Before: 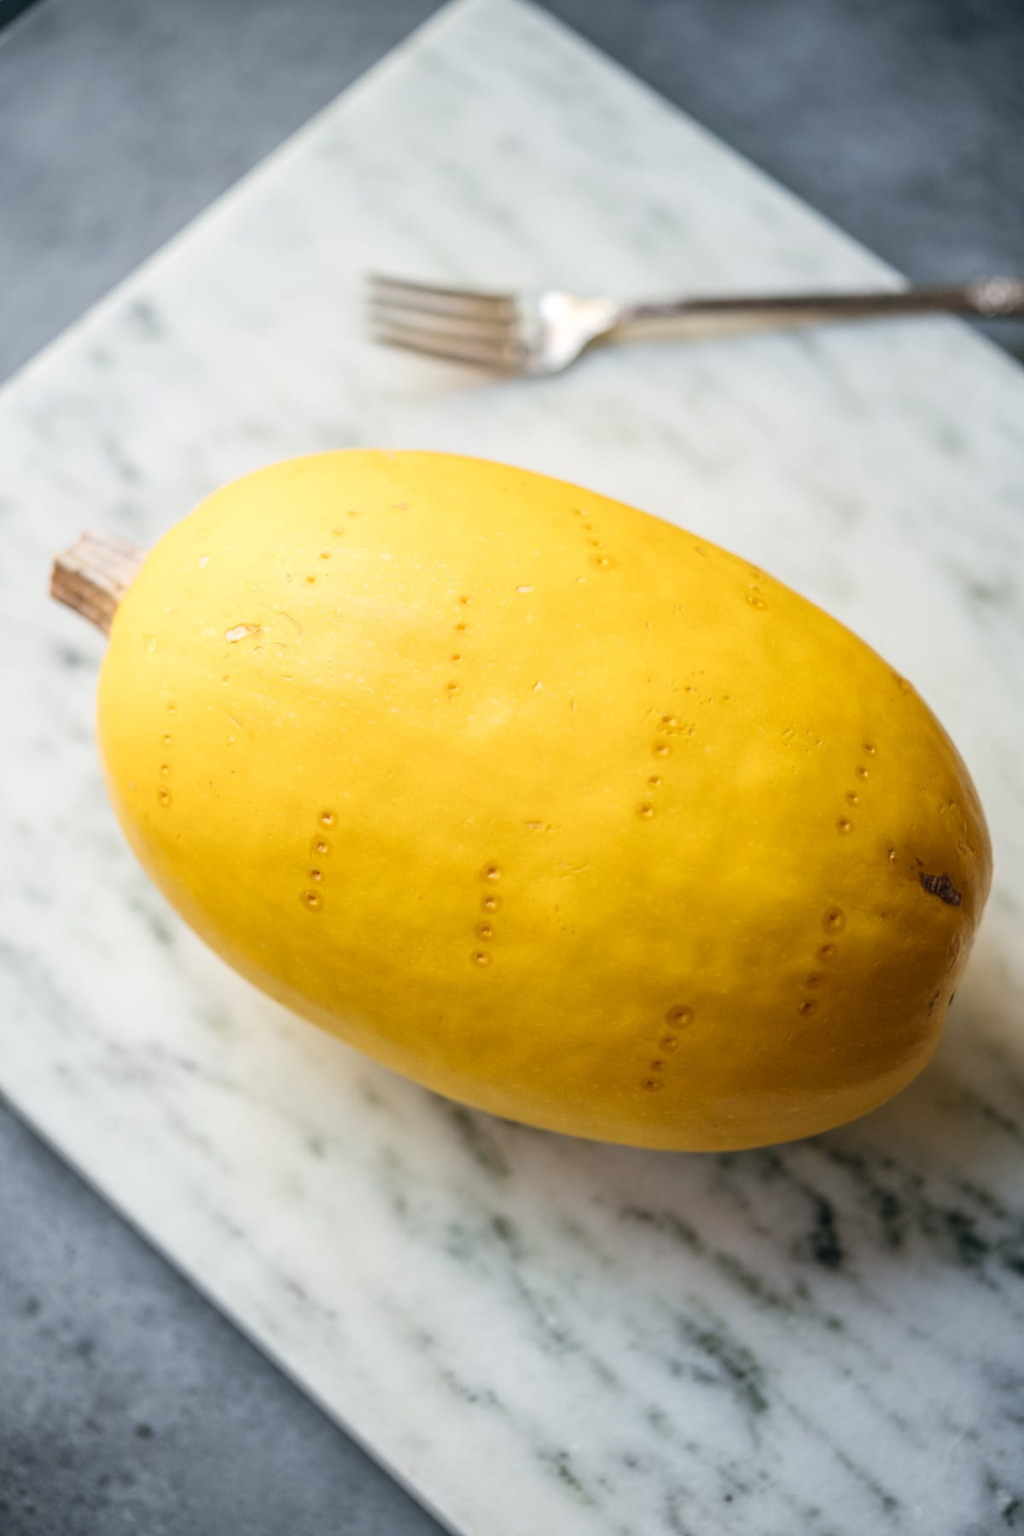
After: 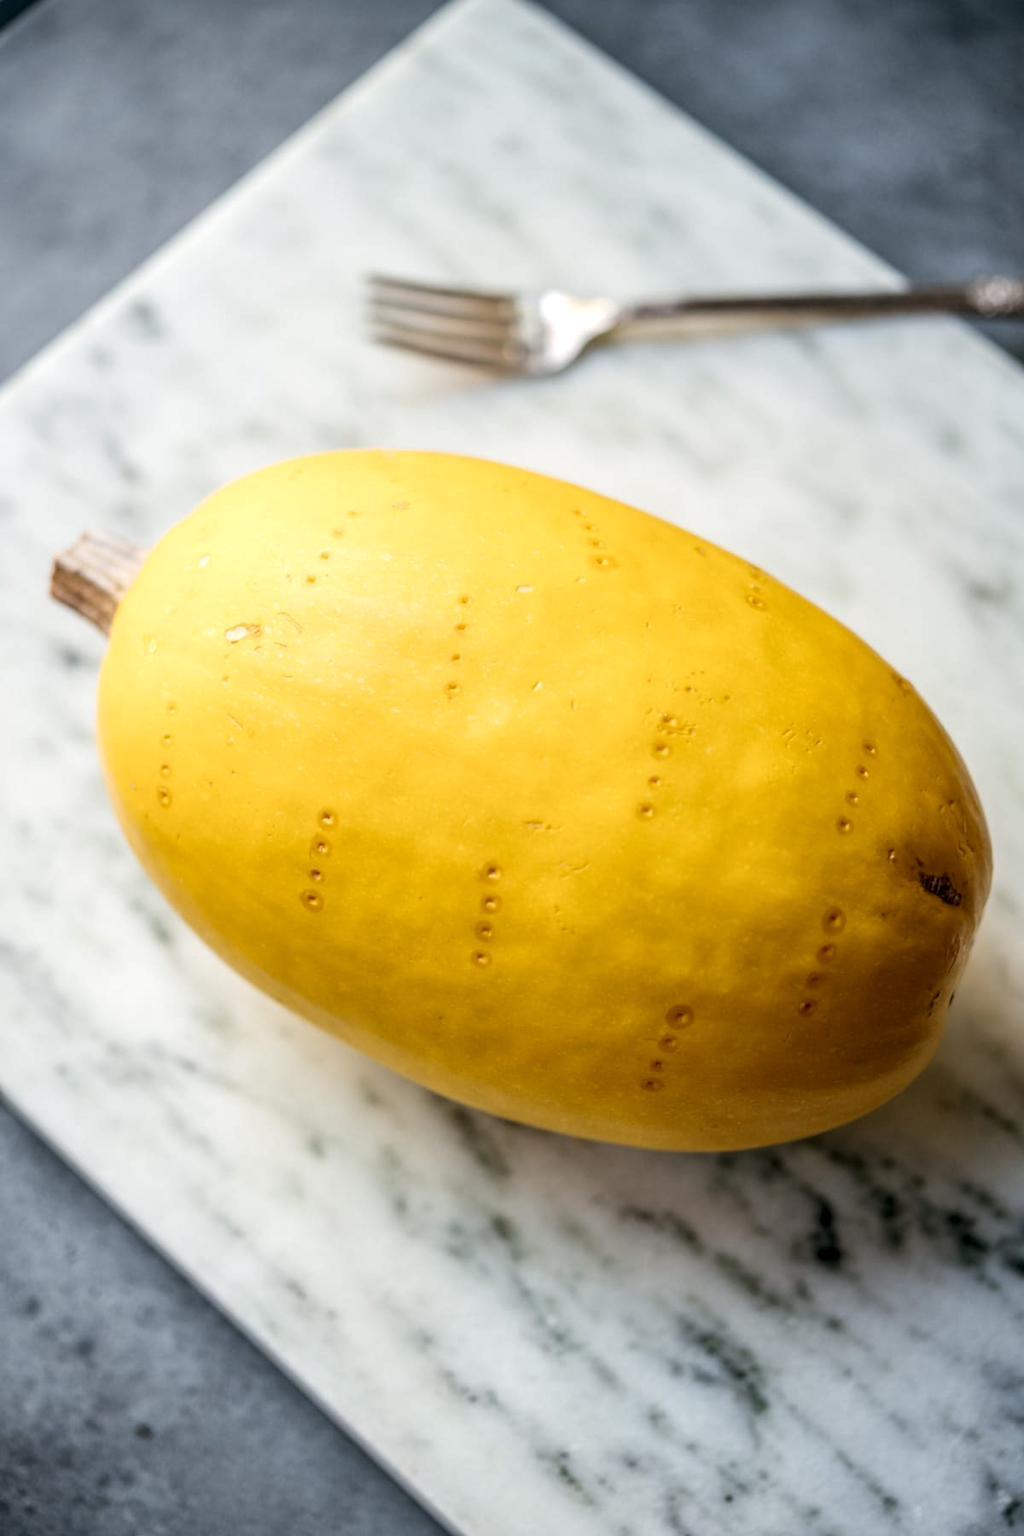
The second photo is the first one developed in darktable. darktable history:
local contrast: highlights 42%, shadows 63%, detail 137%, midtone range 0.514
